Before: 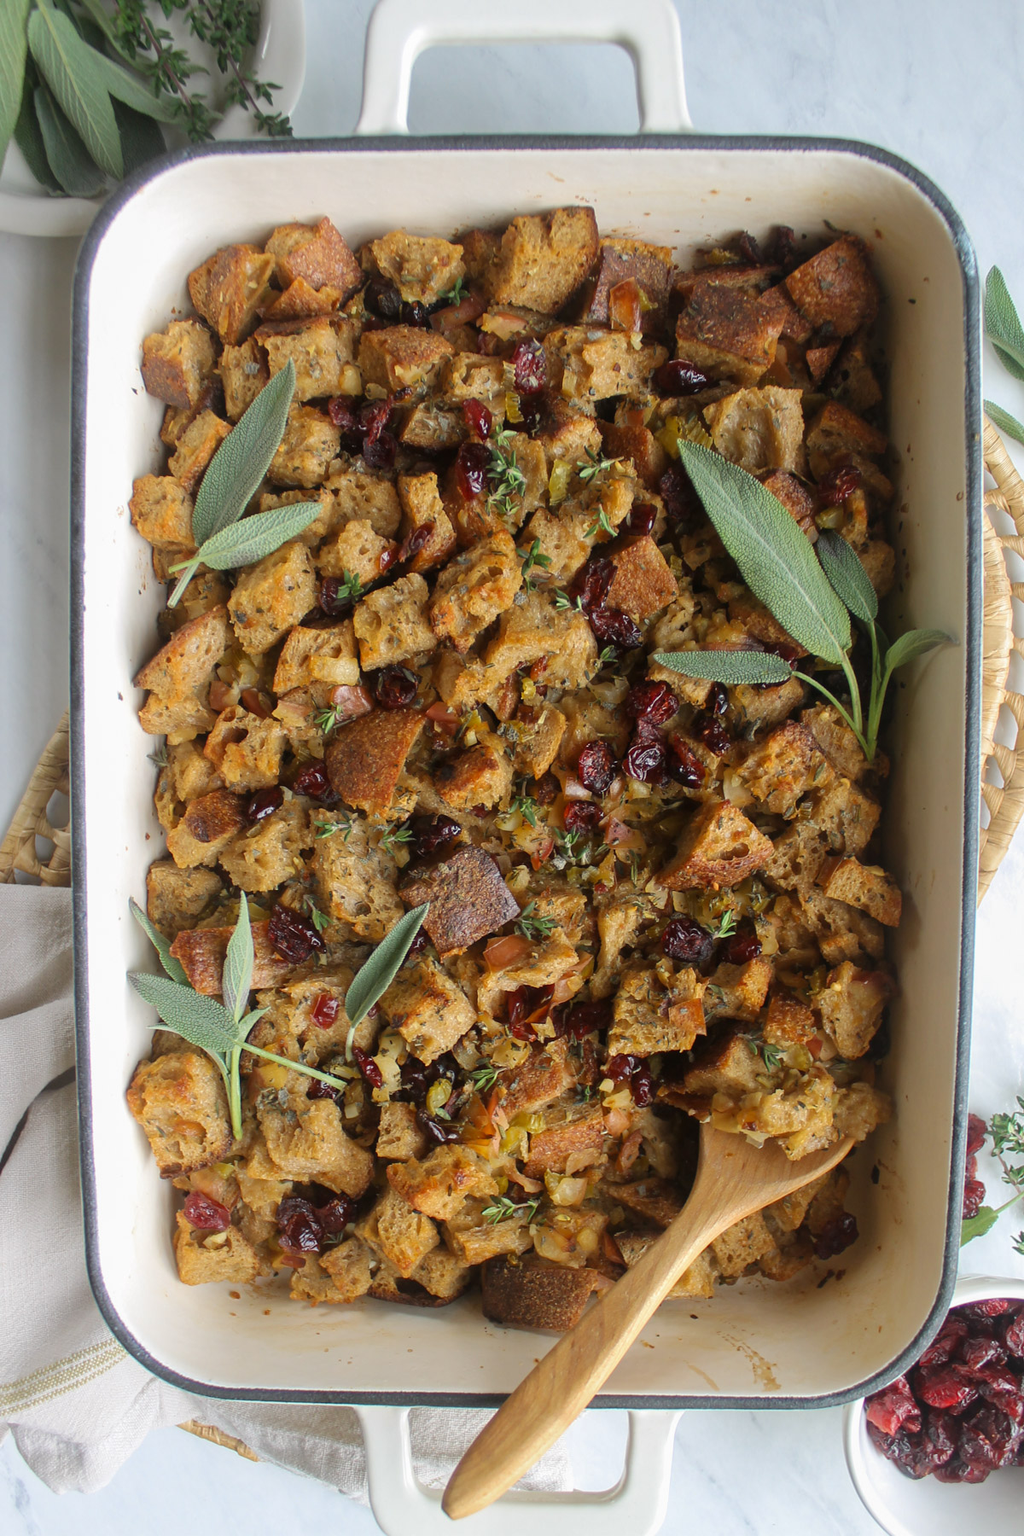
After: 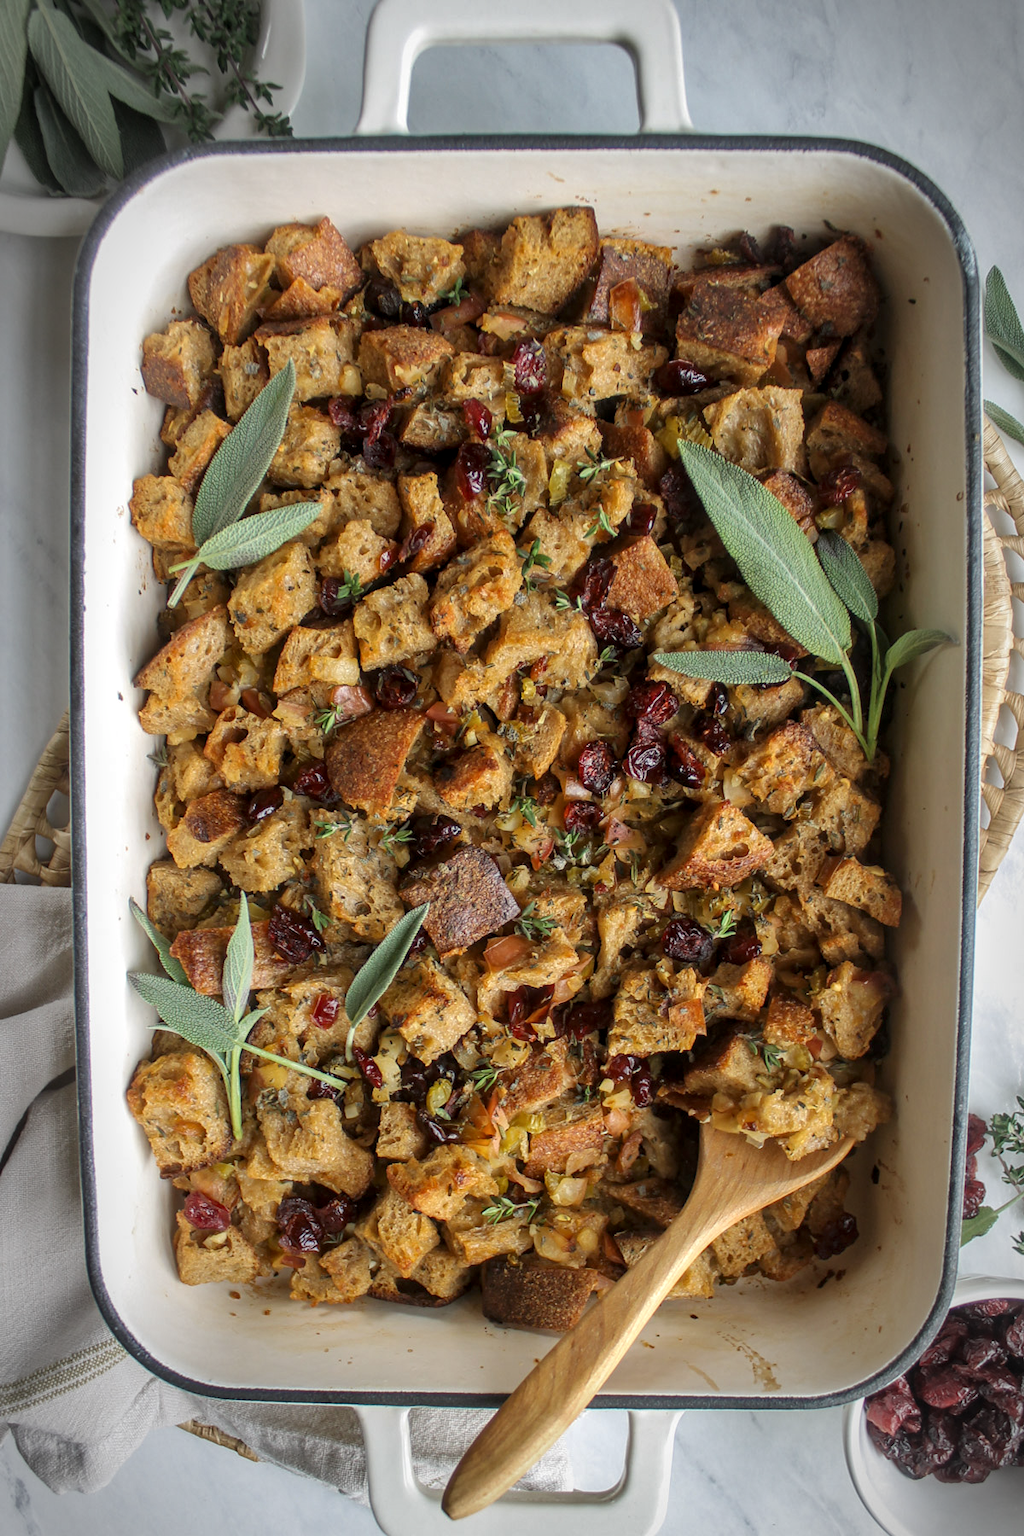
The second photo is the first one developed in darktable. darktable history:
color correction: highlights a* -0.098, highlights b* 0.089
local contrast: detail 130%
vignetting: automatic ratio true, unbound false
shadows and highlights: soften with gaussian
